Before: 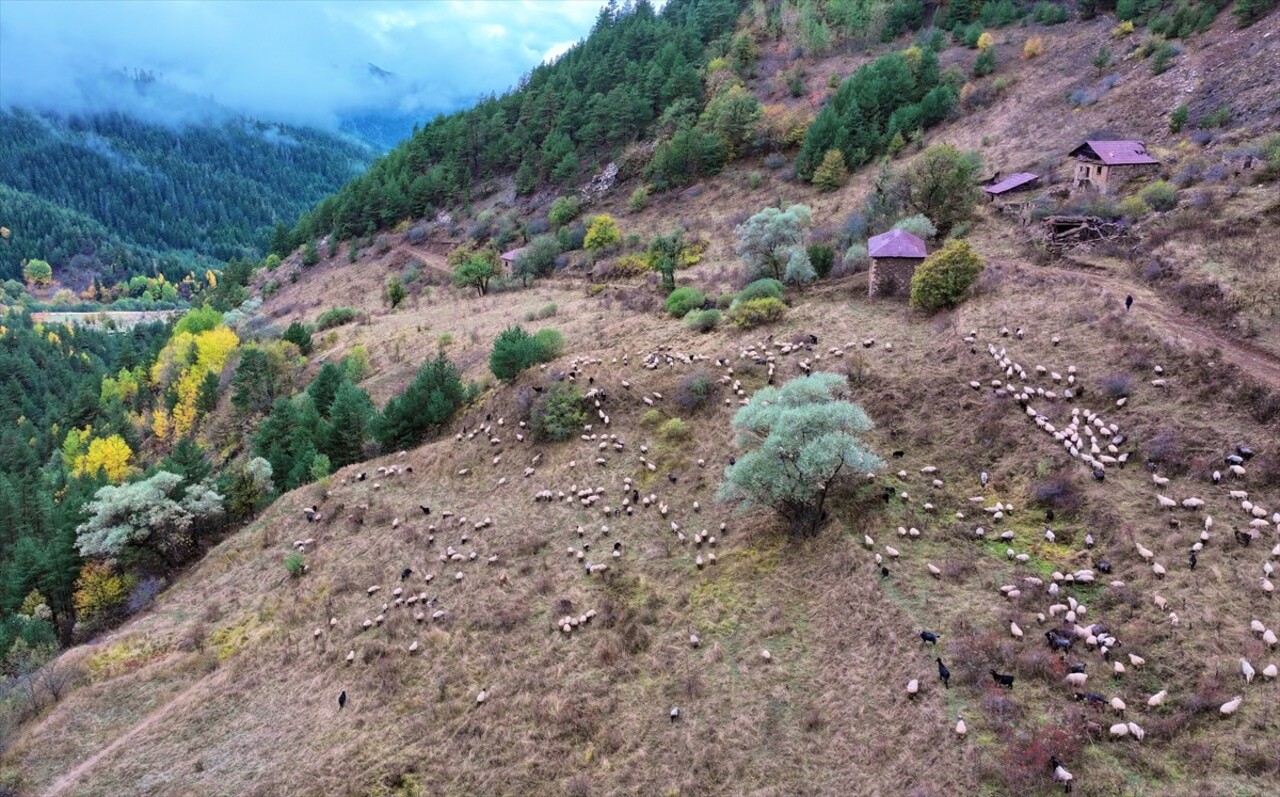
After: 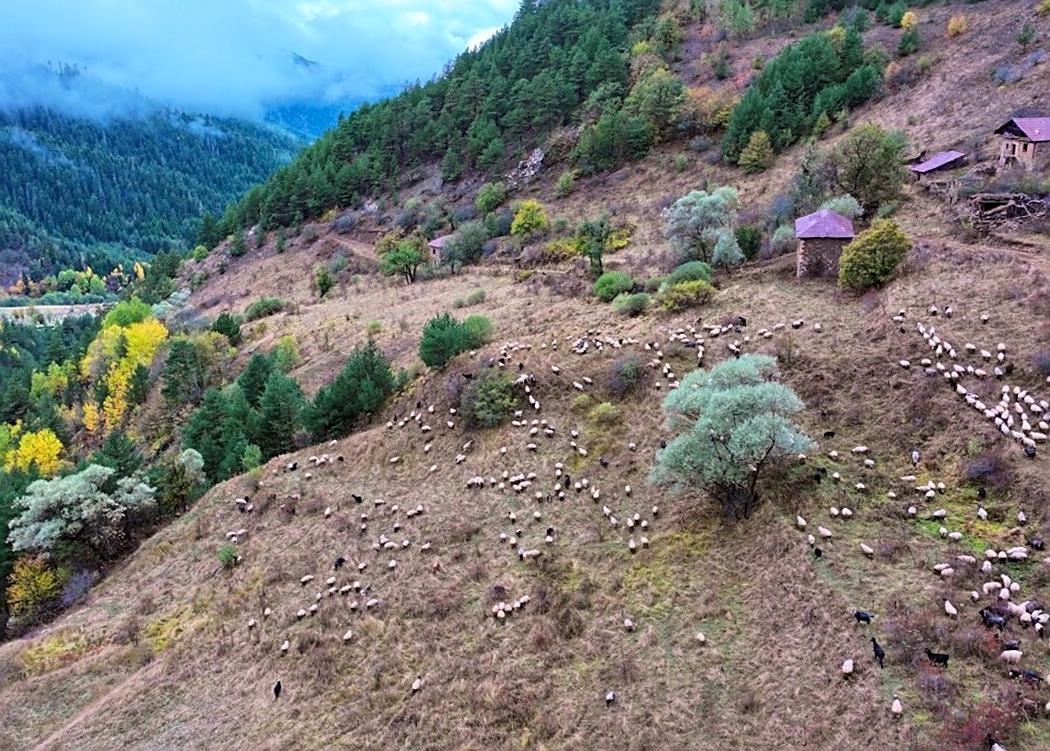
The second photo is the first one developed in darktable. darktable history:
crop and rotate: angle 1°, left 4.281%, top 0.642%, right 11.383%, bottom 2.486%
sharpen: on, module defaults
color correction: saturation 1.1
